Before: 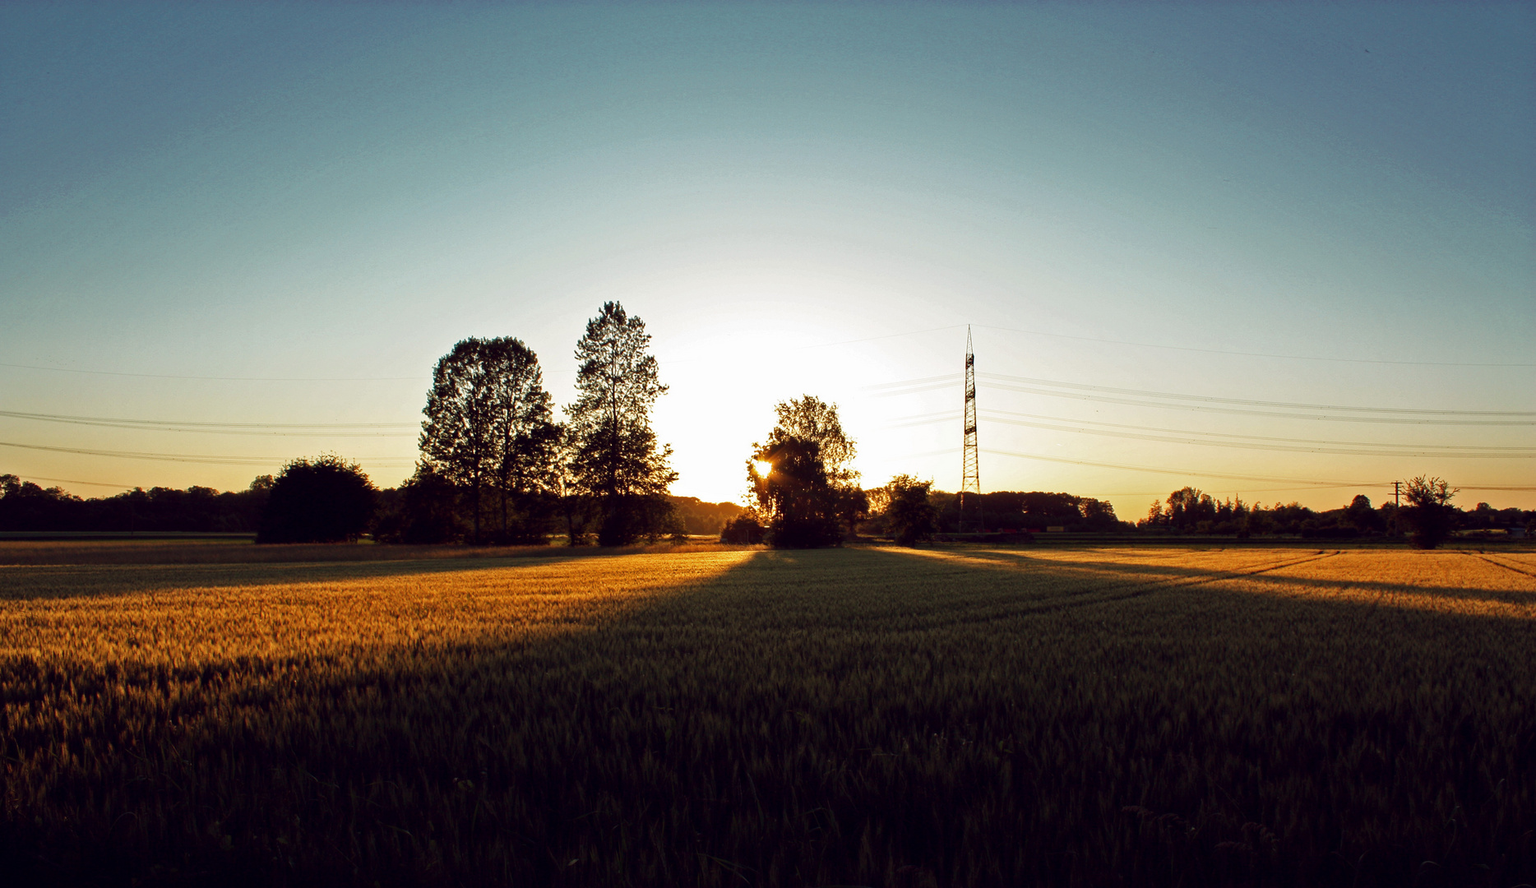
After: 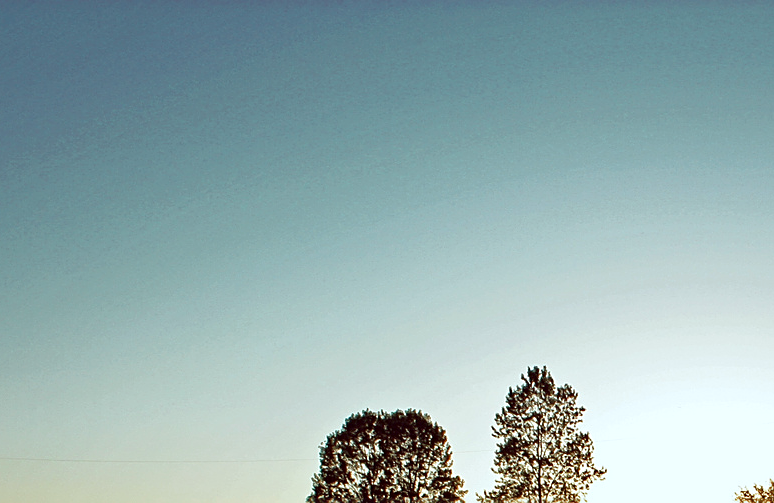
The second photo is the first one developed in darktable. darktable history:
crop and rotate: left 11.137%, top 0.079%, right 47.405%, bottom 53.311%
color correction: highlights a* -5.05, highlights b* -4.4, shadows a* 3.72, shadows b* 4.52
sharpen: on, module defaults
